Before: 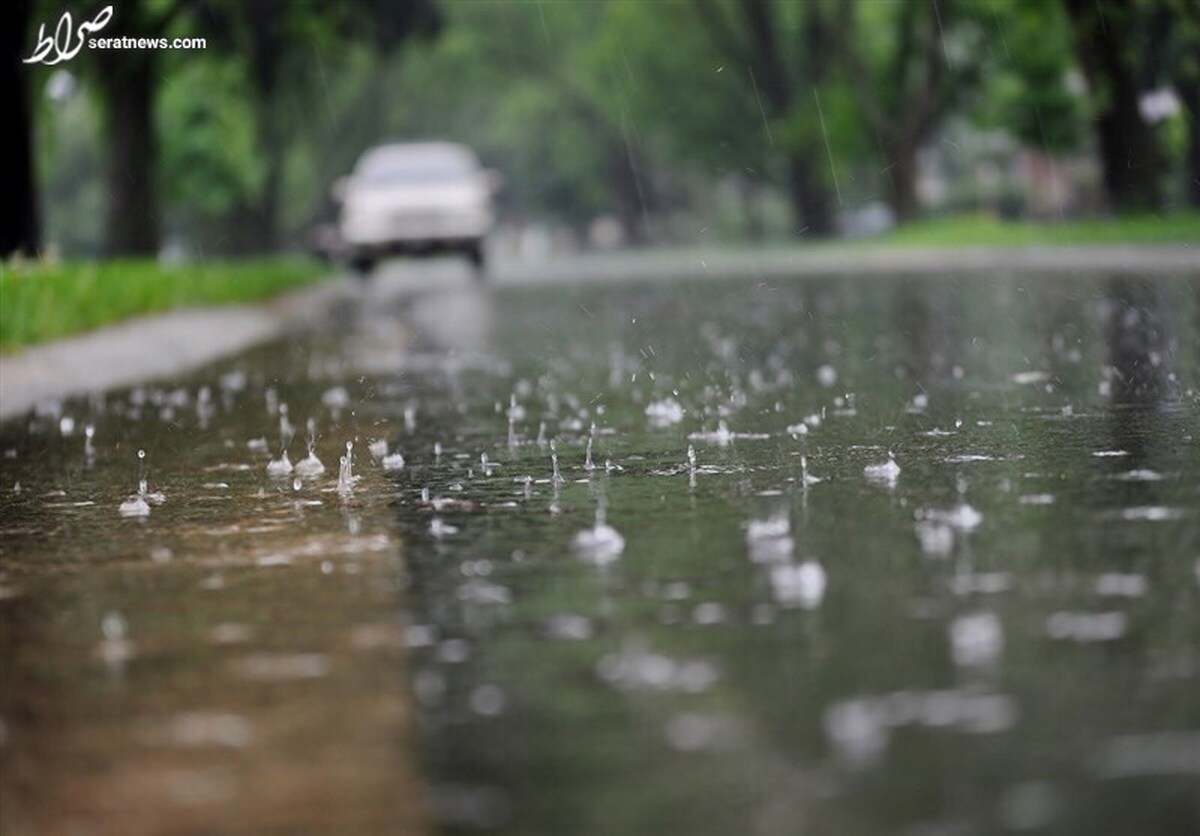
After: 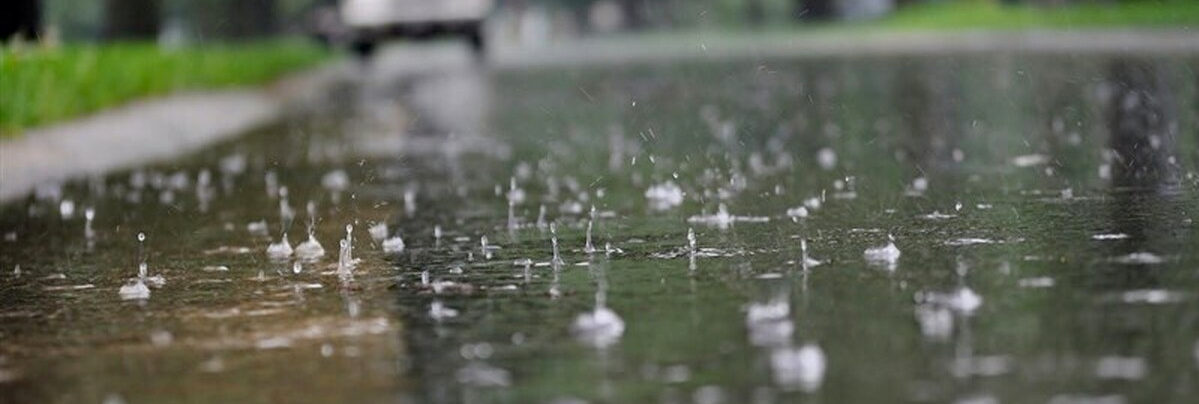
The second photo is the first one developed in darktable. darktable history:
haze removal: compatibility mode true, adaptive false
crop and rotate: top 26.056%, bottom 25.543%
tone equalizer: on, module defaults
